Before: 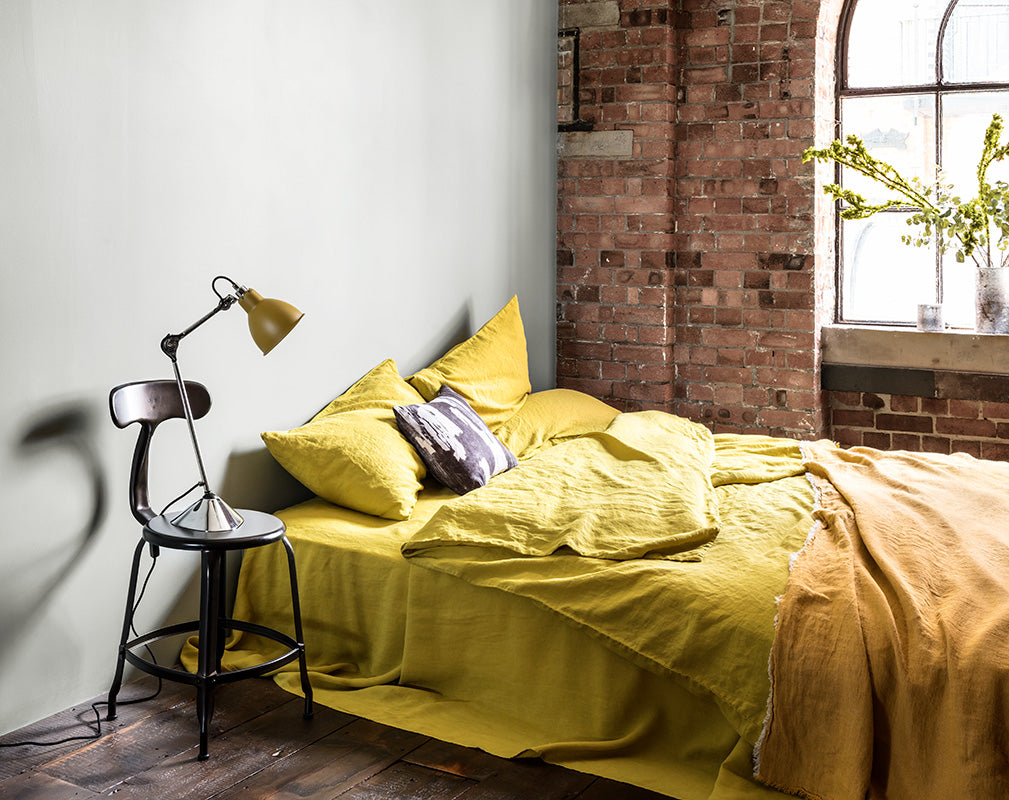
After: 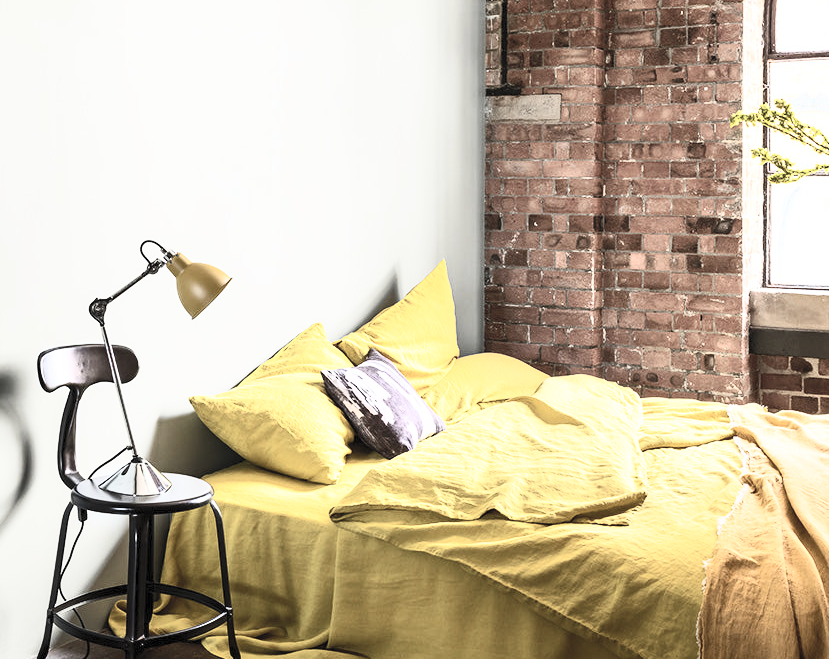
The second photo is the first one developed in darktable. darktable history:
contrast brightness saturation: contrast 0.431, brightness 0.548, saturation -0.2
crop and rotate: left 7.15%, top 4.58%, right 10.623%, bottom 13.023%
exposure: compensate exposure bias true, compensate highlight preservation false
